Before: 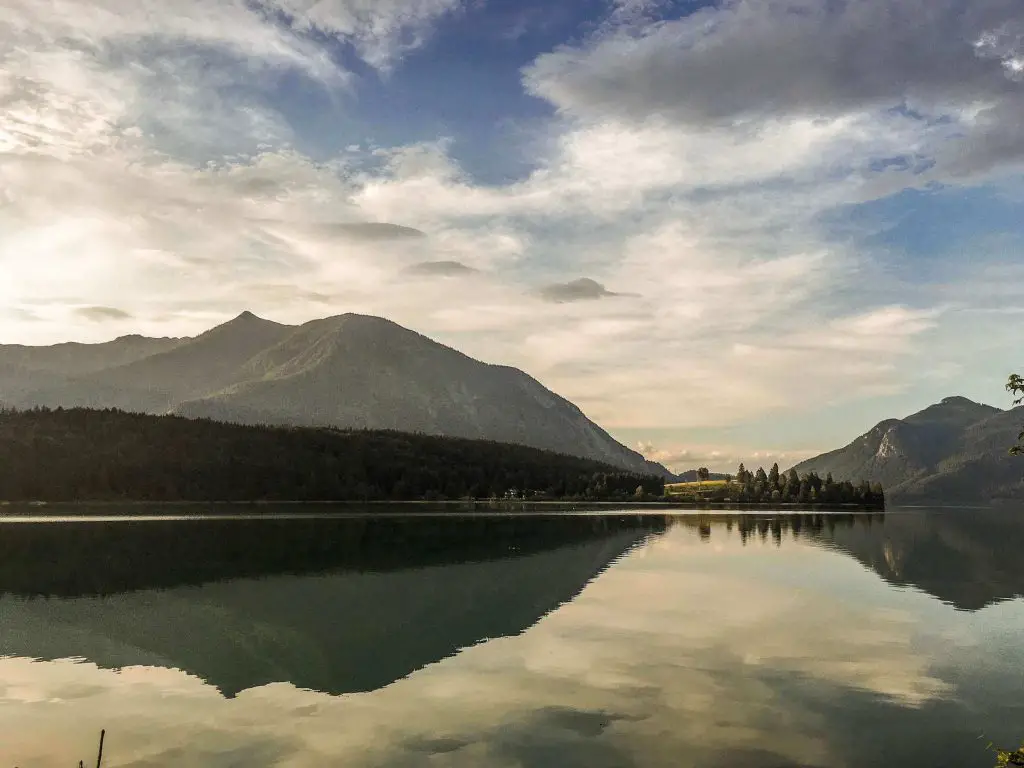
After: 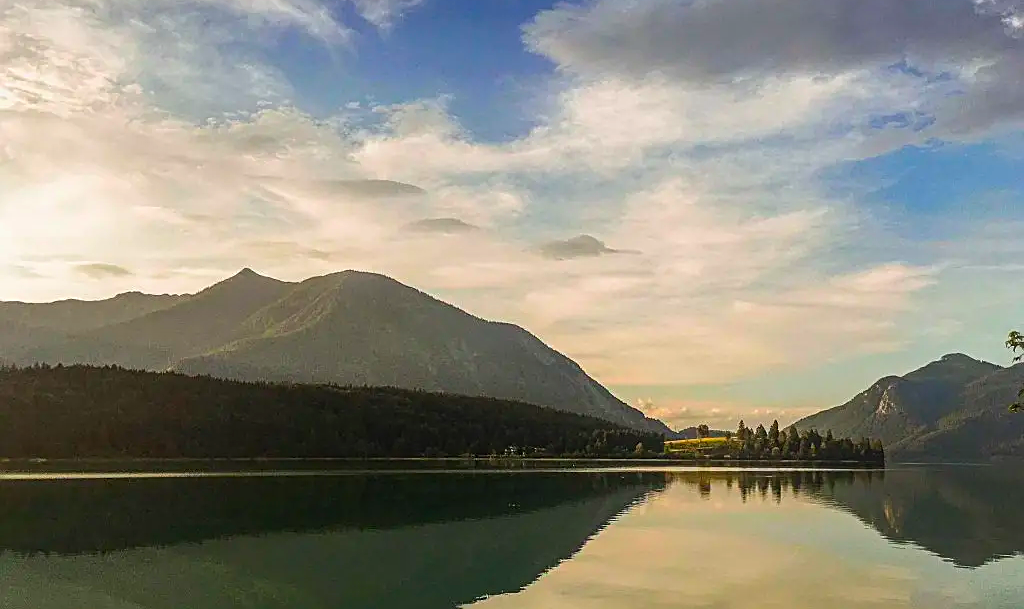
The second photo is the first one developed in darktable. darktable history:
sharpen: on, module defaults
crop and rotate: top 5.667%, bottom 14.937%
contrast equalizer: y [[0.439, 0.44, 0.442, 0.457, 0.493, 0.498], [0.5 ×6], [0.5 ×6], [0 ×6], [0 ×6]]
color contrast: green-magenta contrast 1.69, blue-yellow contrast 1.49
